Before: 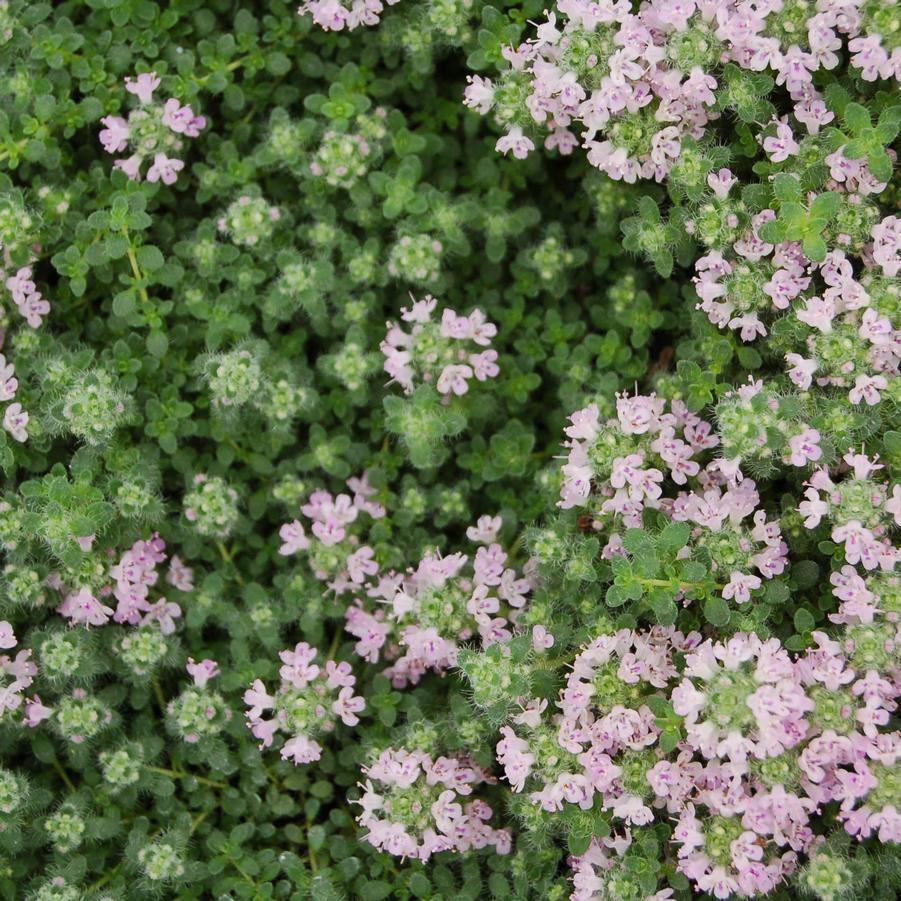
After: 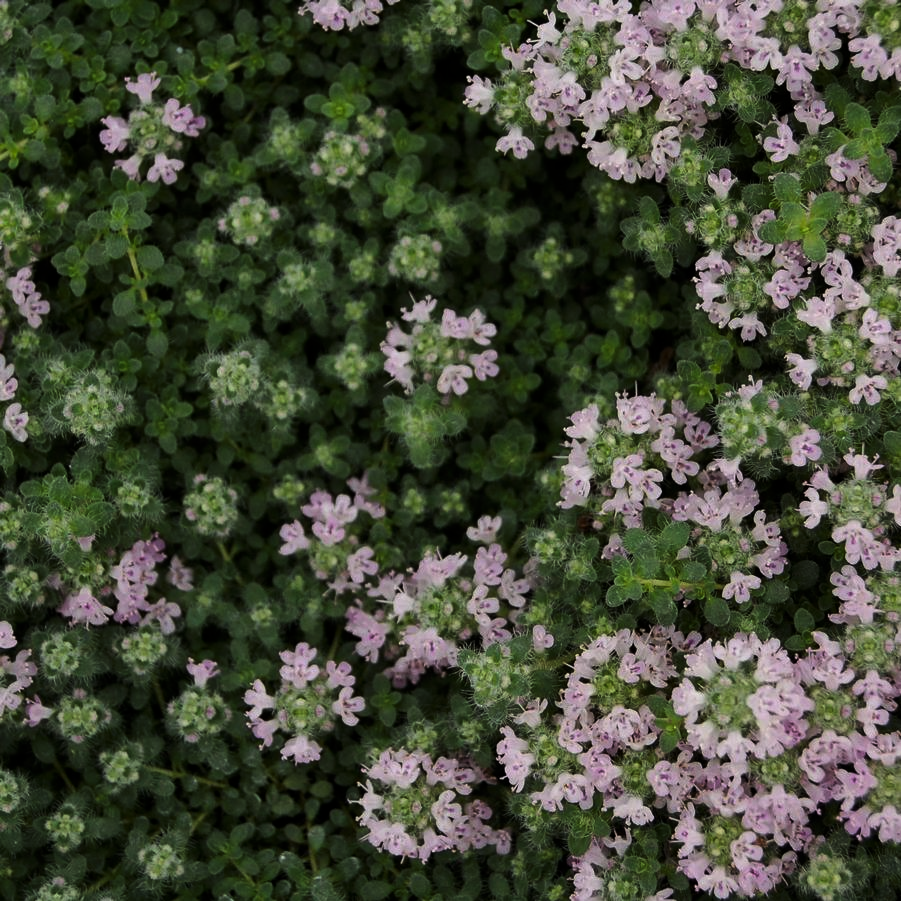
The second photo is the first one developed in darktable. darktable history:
contrast brightness saturation: contrast 0.04, saturation 0.16
levels: levels [0, 0.618, 1]
